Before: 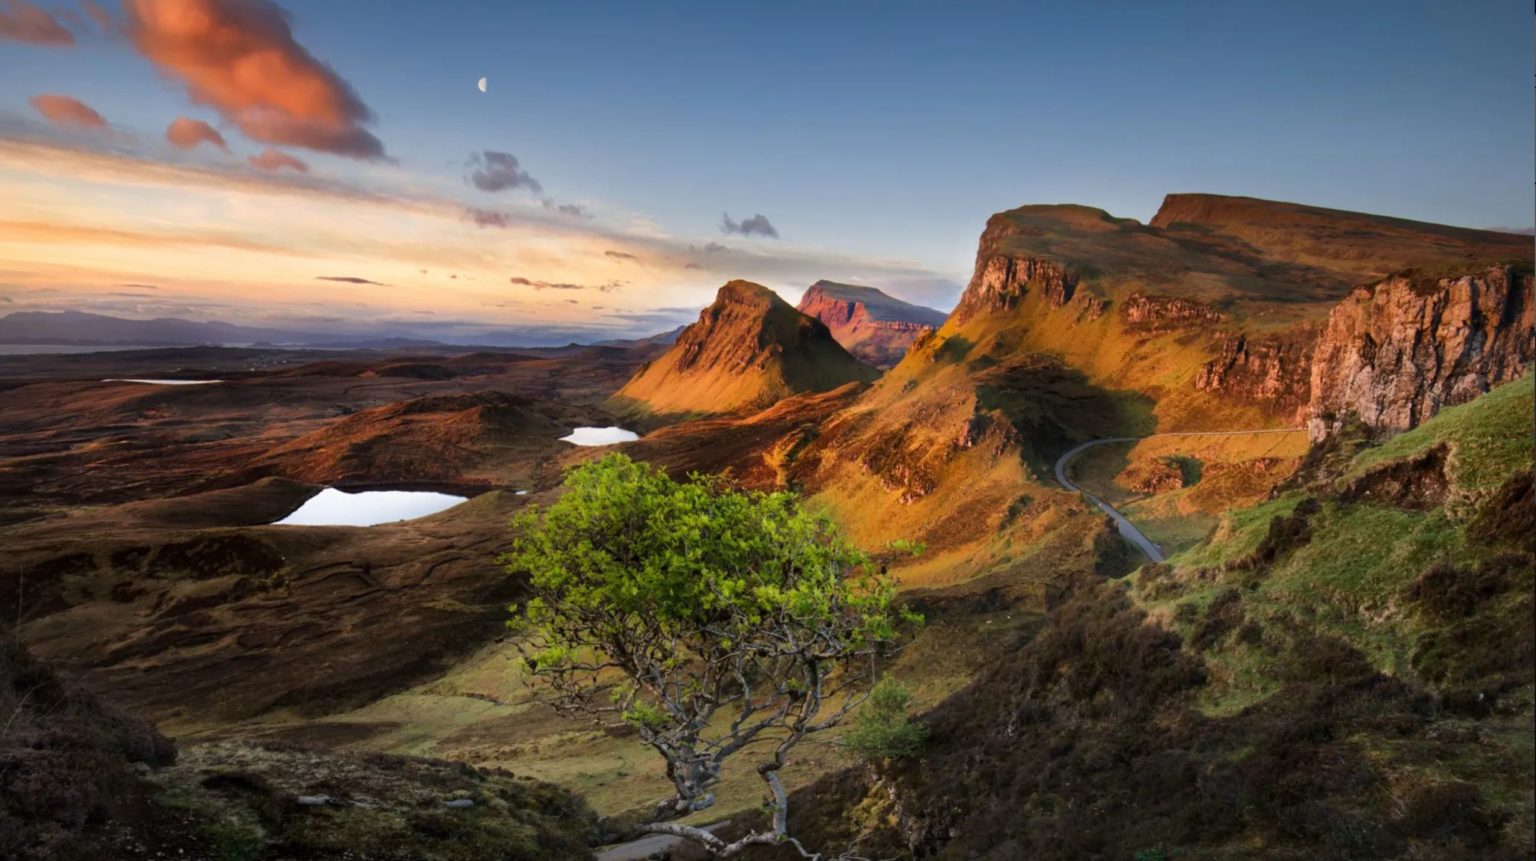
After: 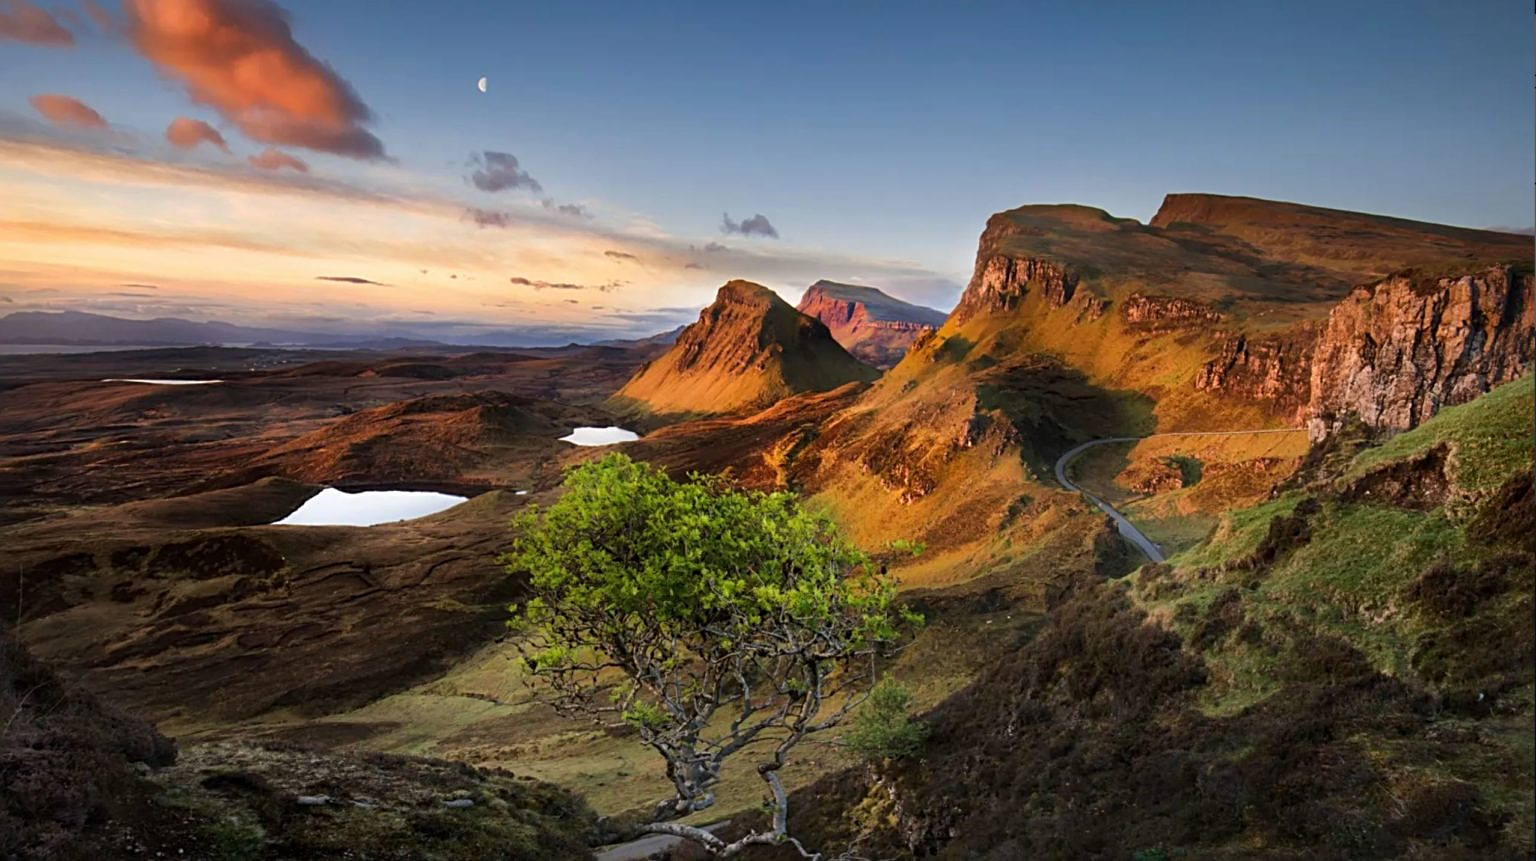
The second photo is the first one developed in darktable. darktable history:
sharpen: amount 0.601
